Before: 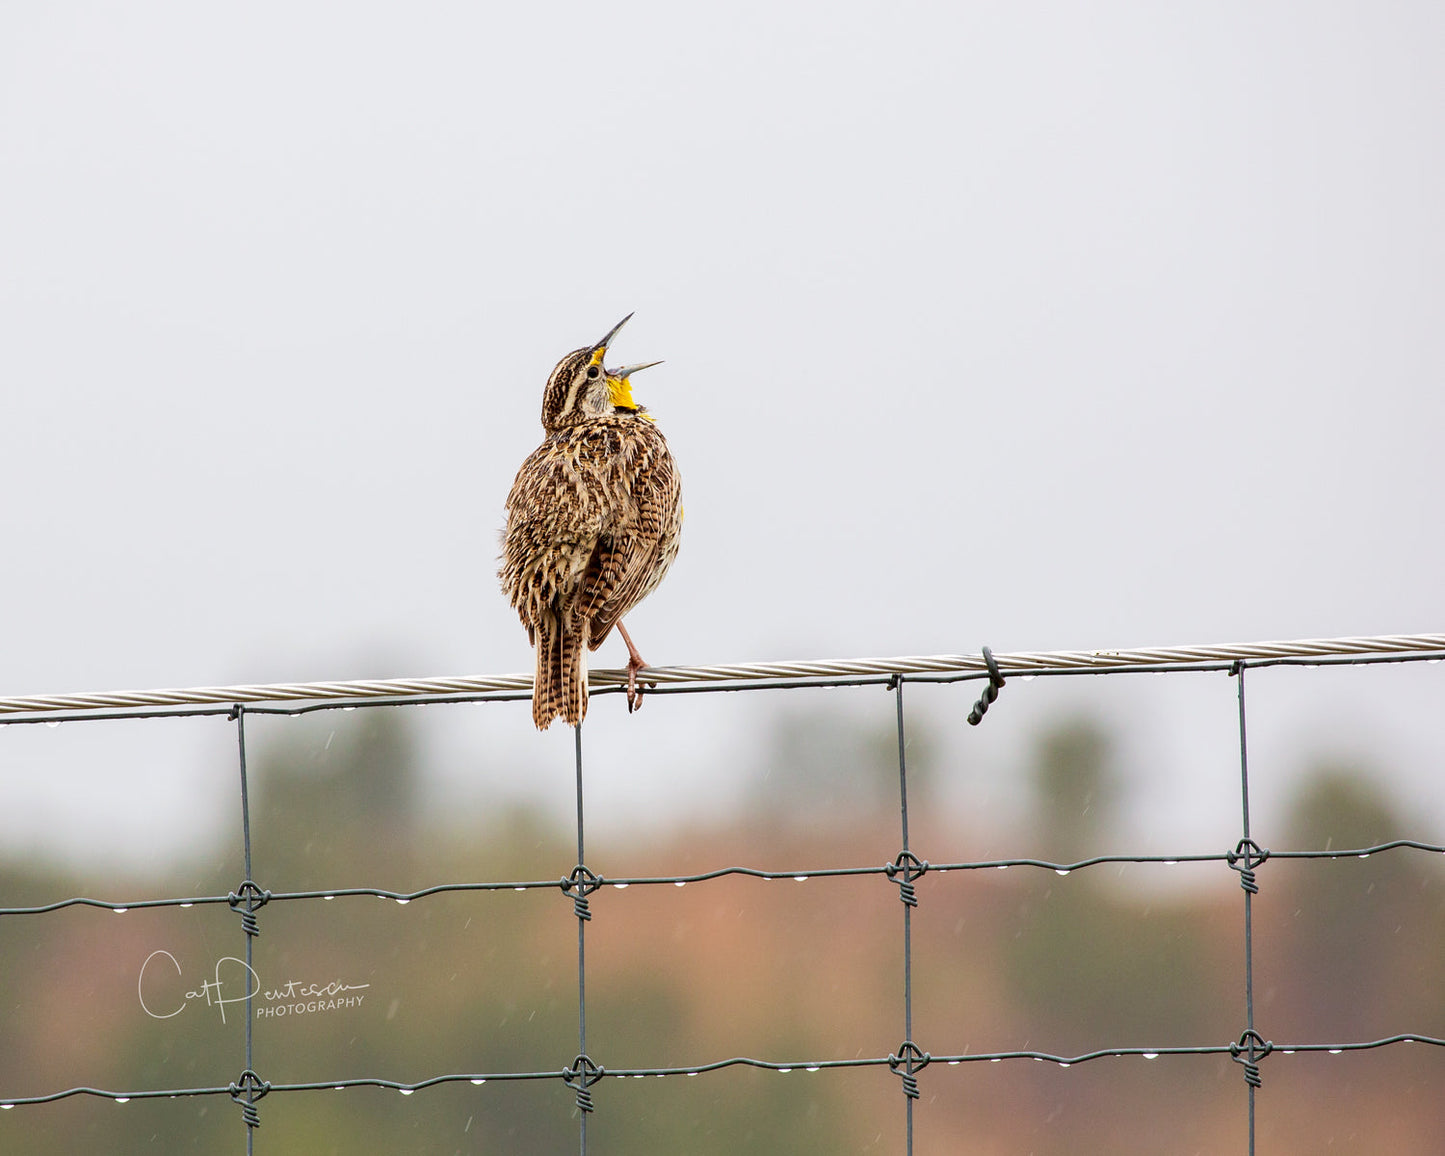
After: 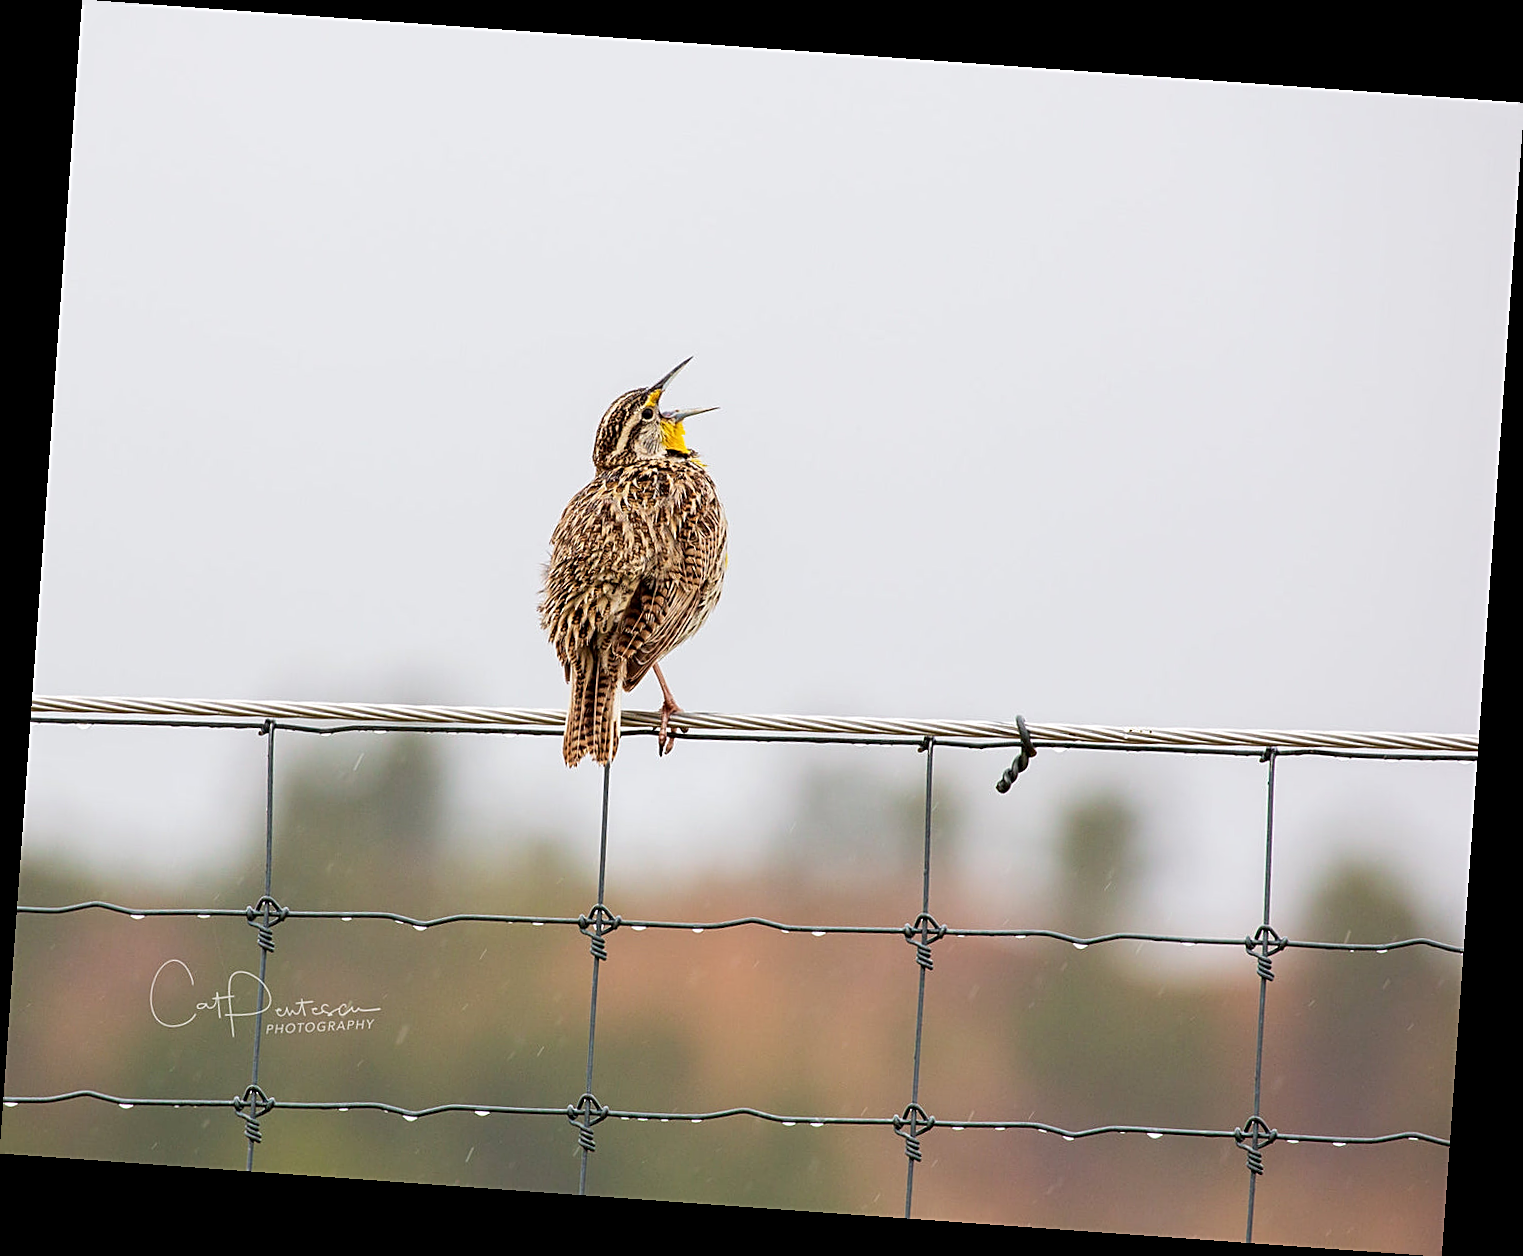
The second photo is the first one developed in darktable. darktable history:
tone equalizer: on, module defaults
rotate and perspective: rotation 4.1°, automatic cropping off
sharpen: on, module defaults
